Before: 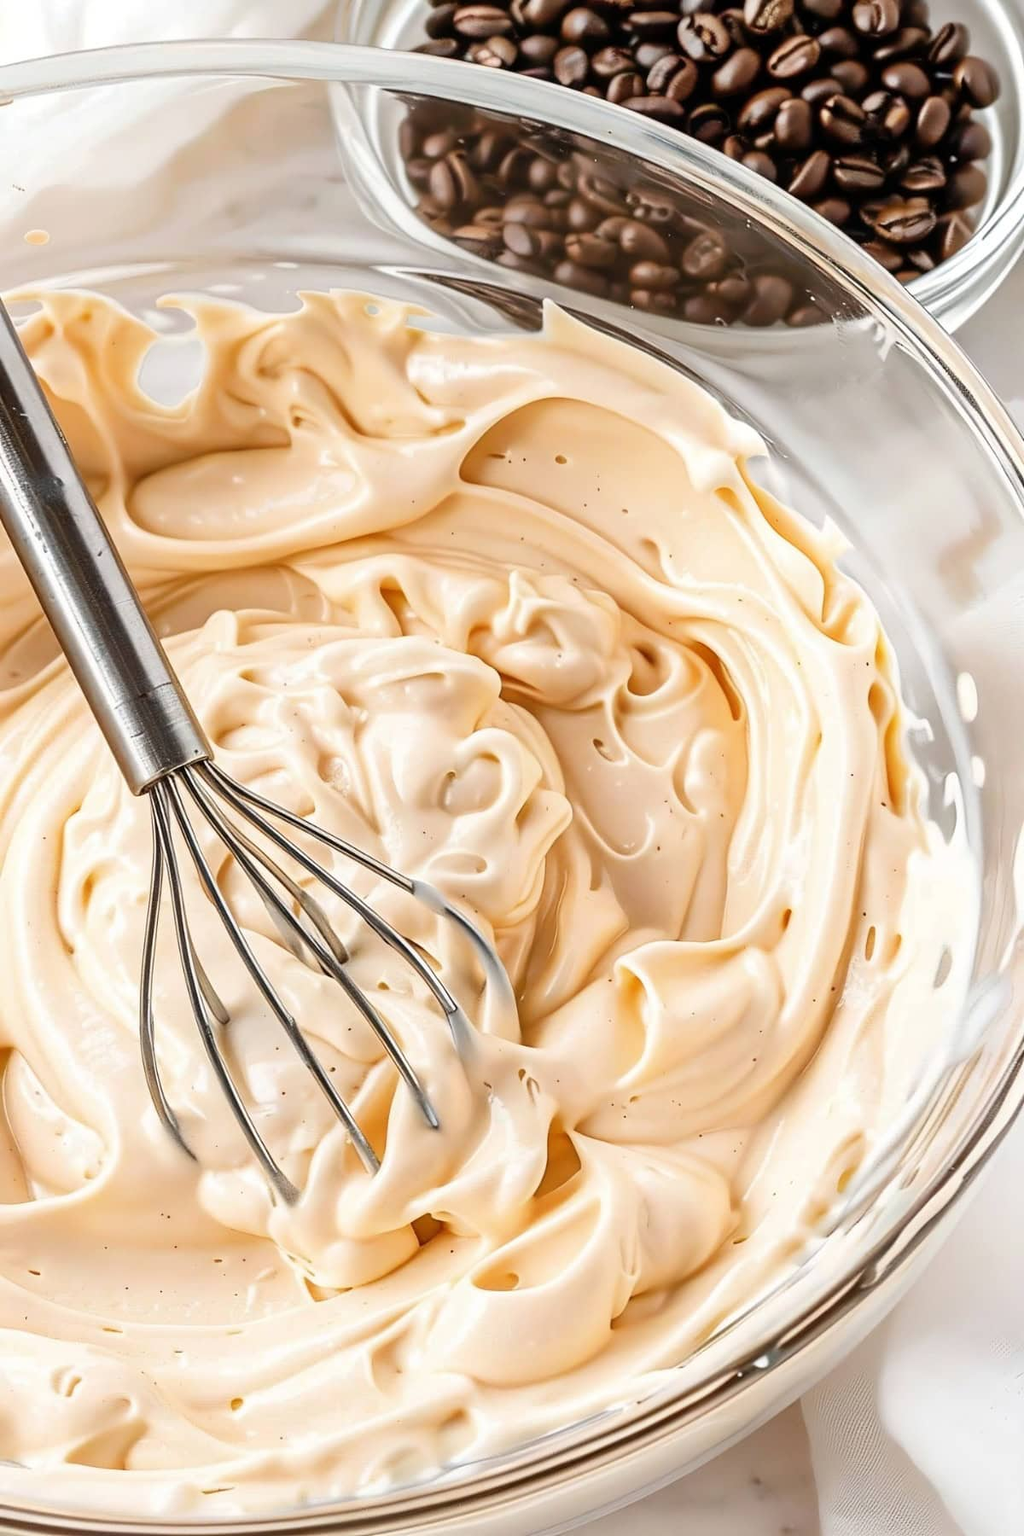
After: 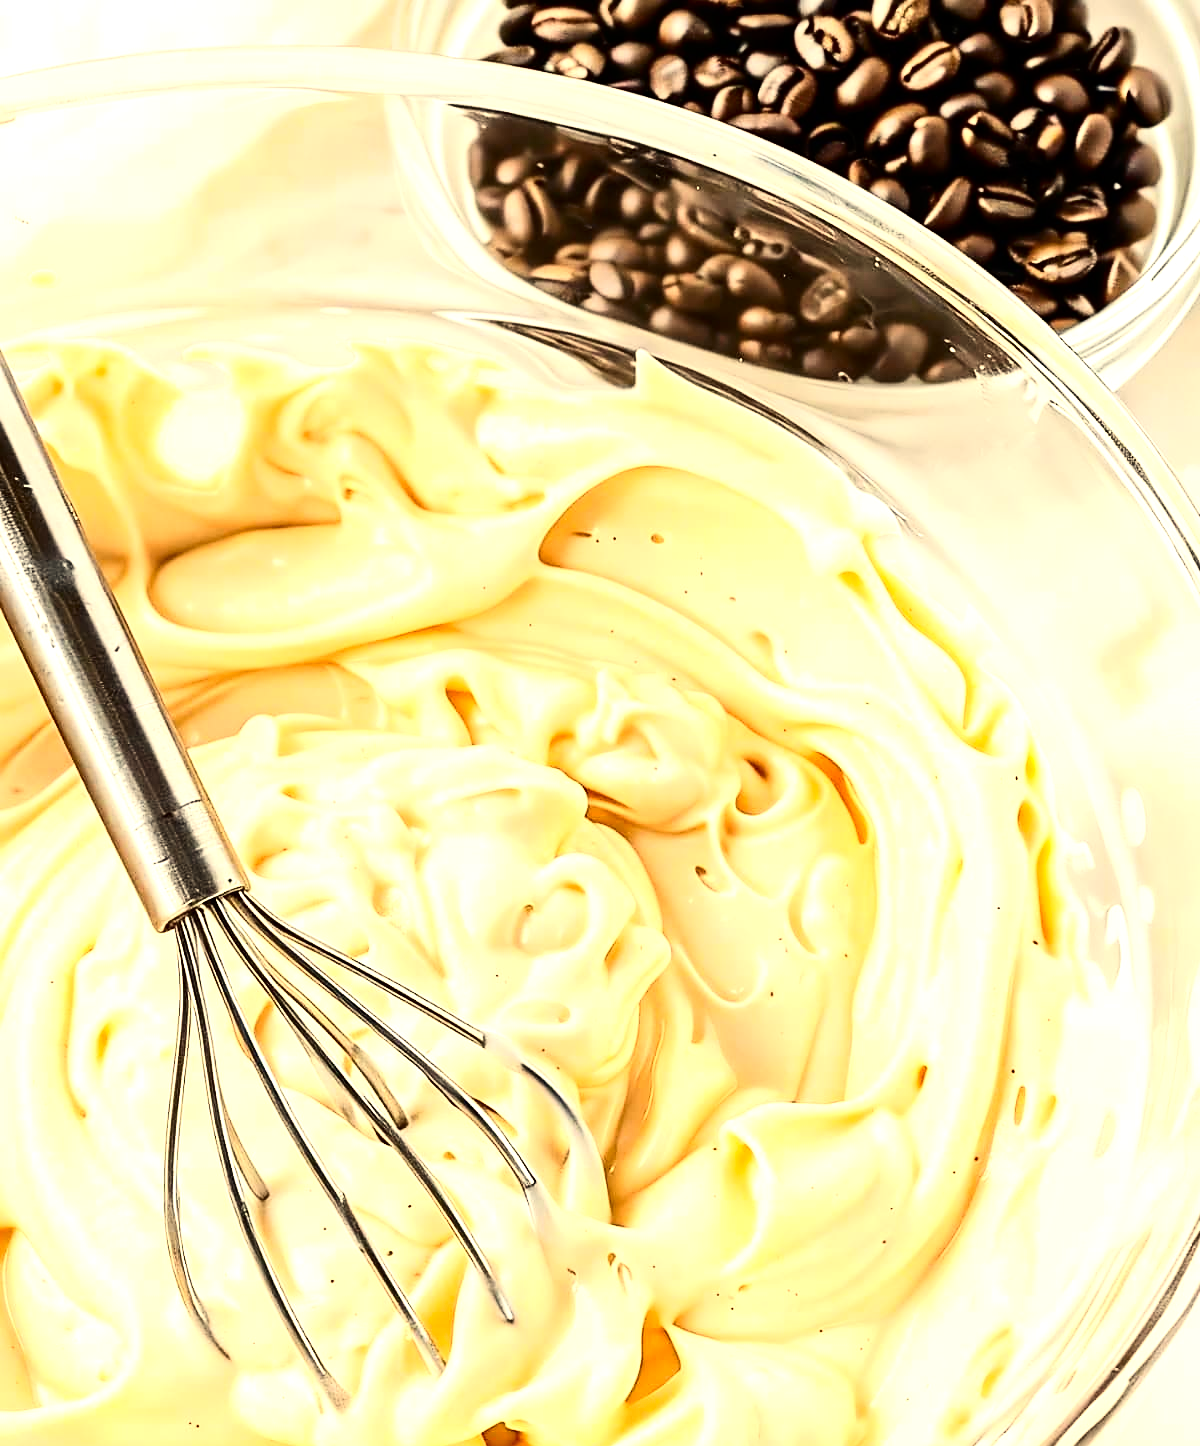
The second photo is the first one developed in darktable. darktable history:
exposure: exposure 0.128 EV, compensate exposure bias true, compensate highlight preservation false
contrast brightness saturation: contrast 0.272
tone equalizer: -8 EV -0.768 EV, -7 EV -0.699 EV, -6 EV -0.631 EV, -5 EV -0.375 EV, -3 EV 0.365 EV, -2 EV 0.6 EV, -1 EV 0.688 EV, +0 EV 0.781 EV, mask exposure compensation -0.484 EV
crop: bottom 19.613%
sharpen: radius 1.892, amount 0.397, threshold 1.452
color correction: highlights a* 1.31, highlights b* 17.76
